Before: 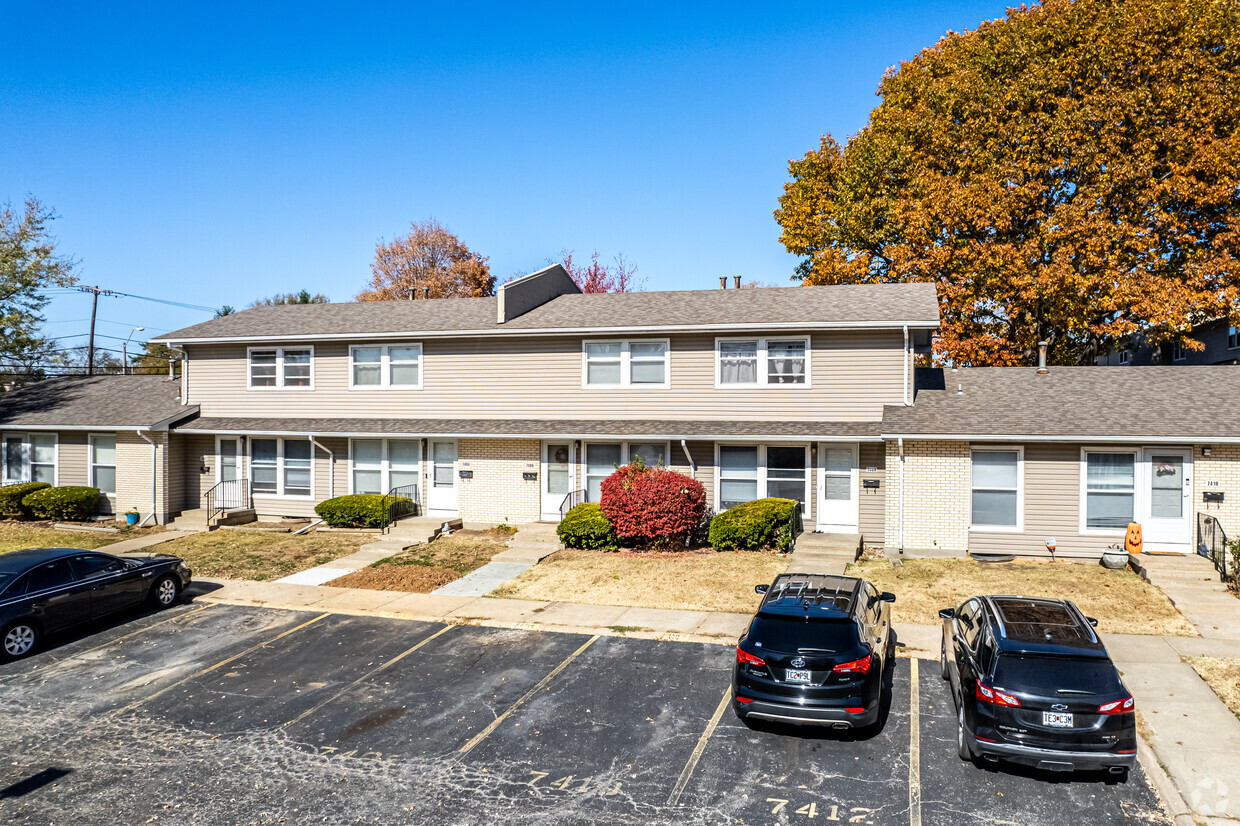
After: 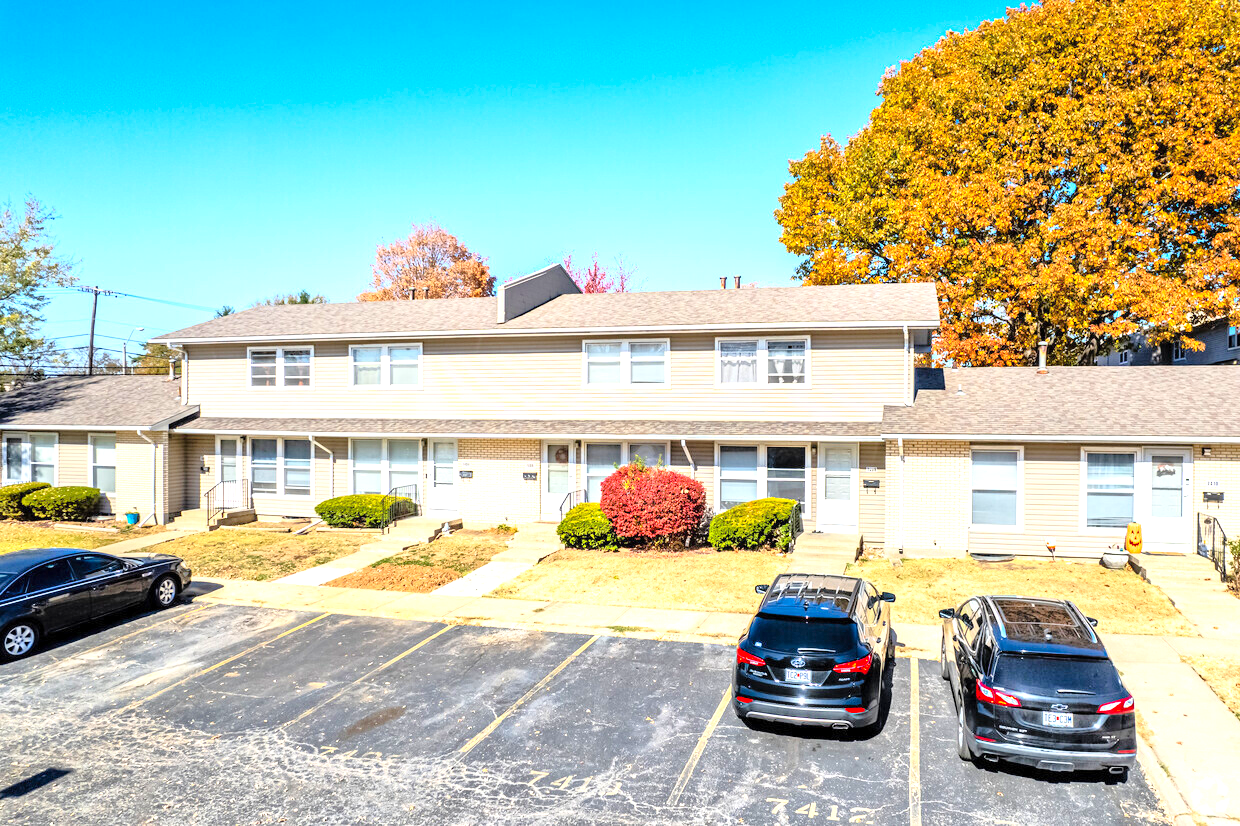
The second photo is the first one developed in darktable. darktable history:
tone equalizer: -7 EV 0.15 EV, -6 EV 0.6 EV, -5 EV 1.15 EV, -4 EV 1.33 EV, -3 EV 1.15 EV, -2 EV 0.6 EV, -1 EV 0.15 EV, mask exposure compensation -0.5 EV
contrast brightness saturation: contrast 0.2, brightness 0.16, saturation 0.22
exposure: exposure 0.722 EV, compensate highlight preservation false
